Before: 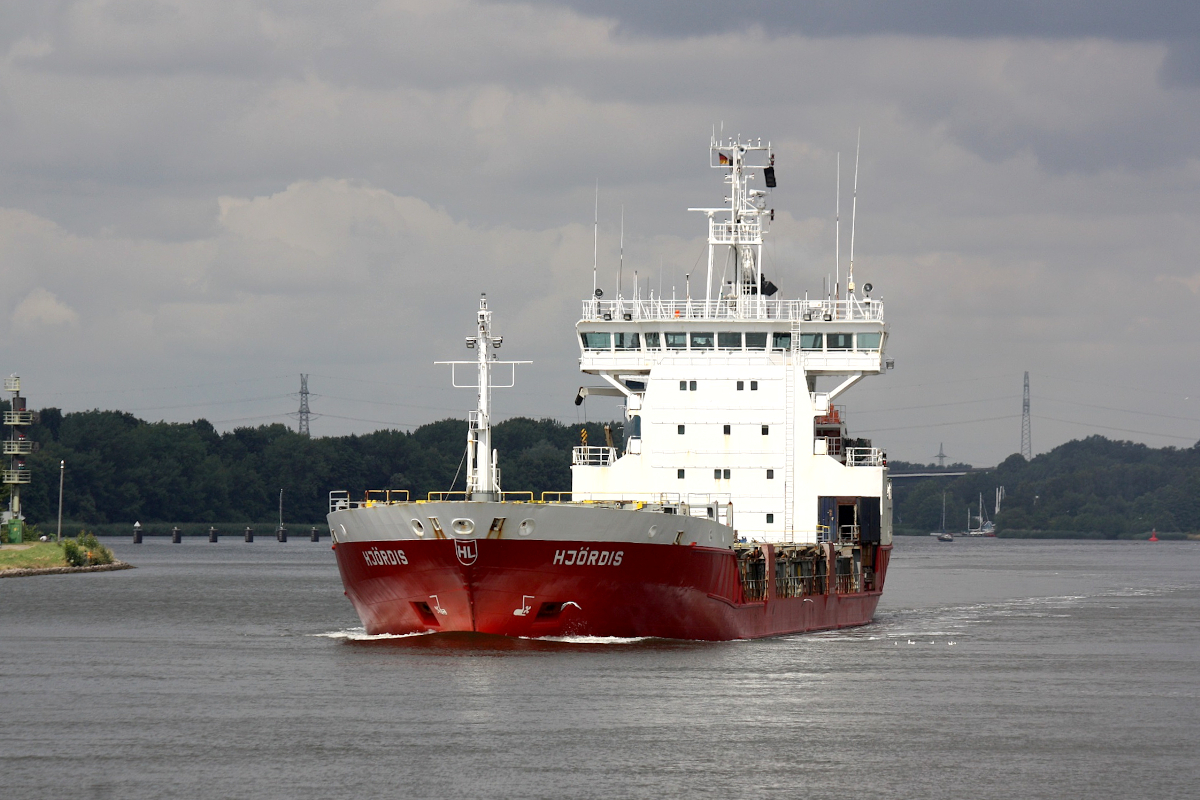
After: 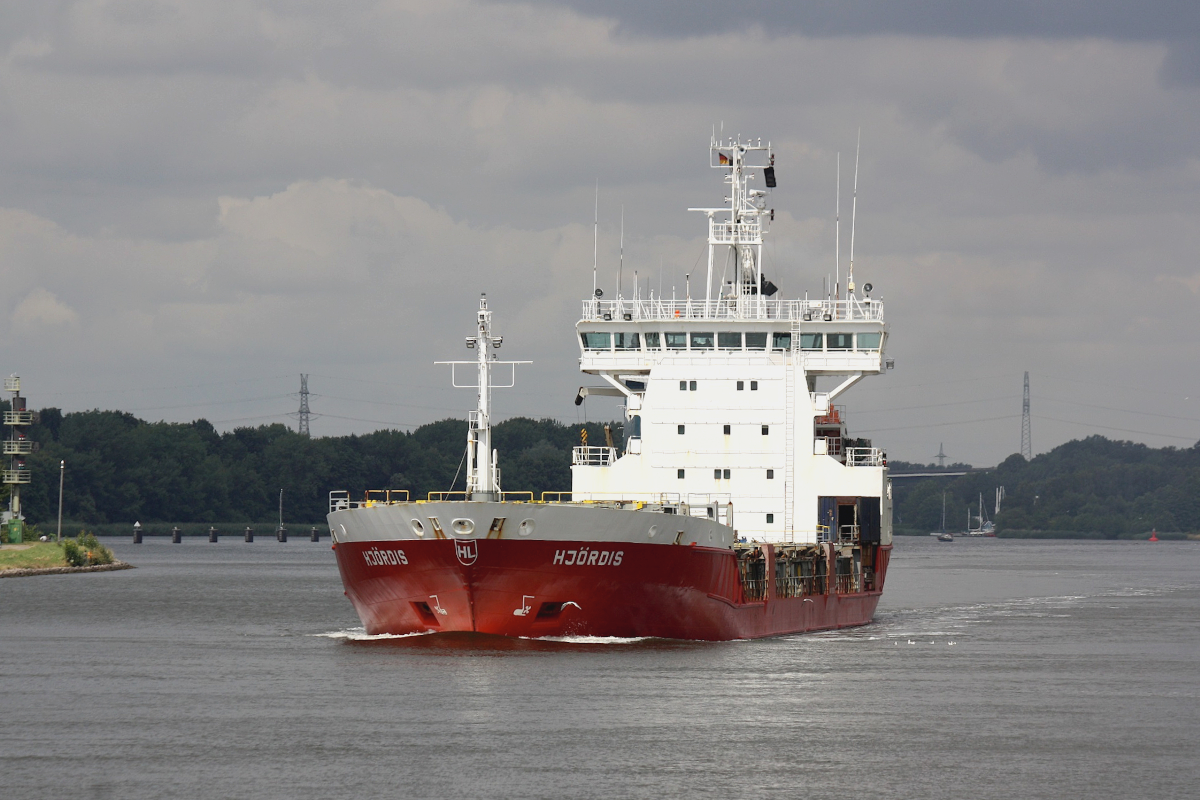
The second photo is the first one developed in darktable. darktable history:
contrast brightness saturation: contrast -0.104, saturation -0.087
